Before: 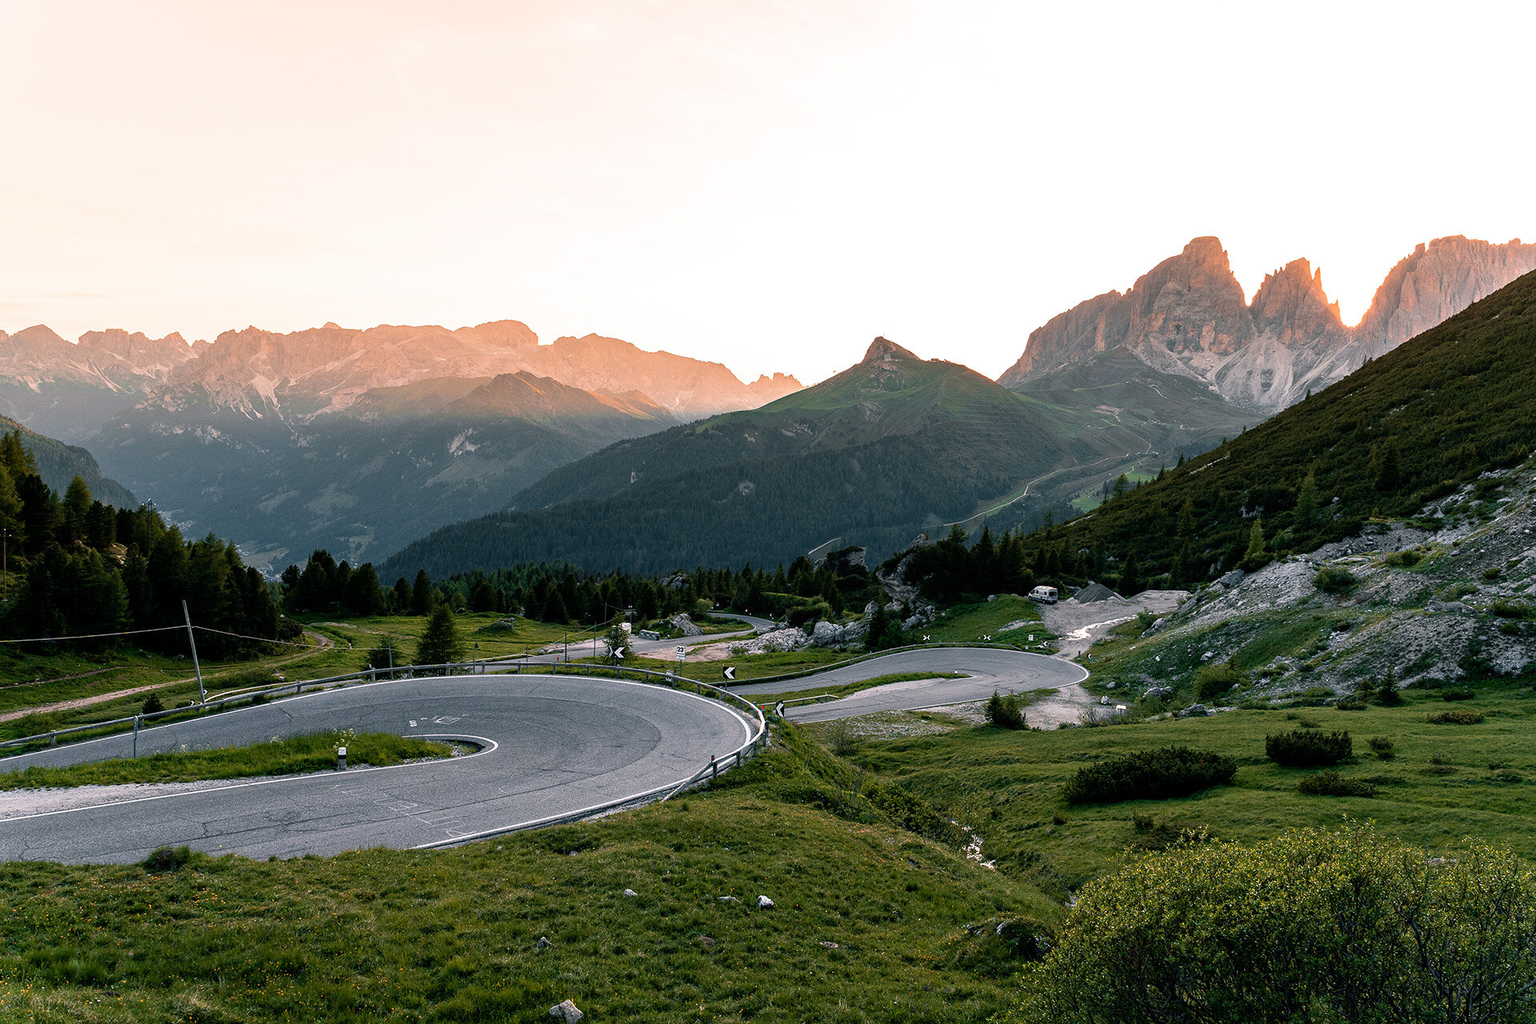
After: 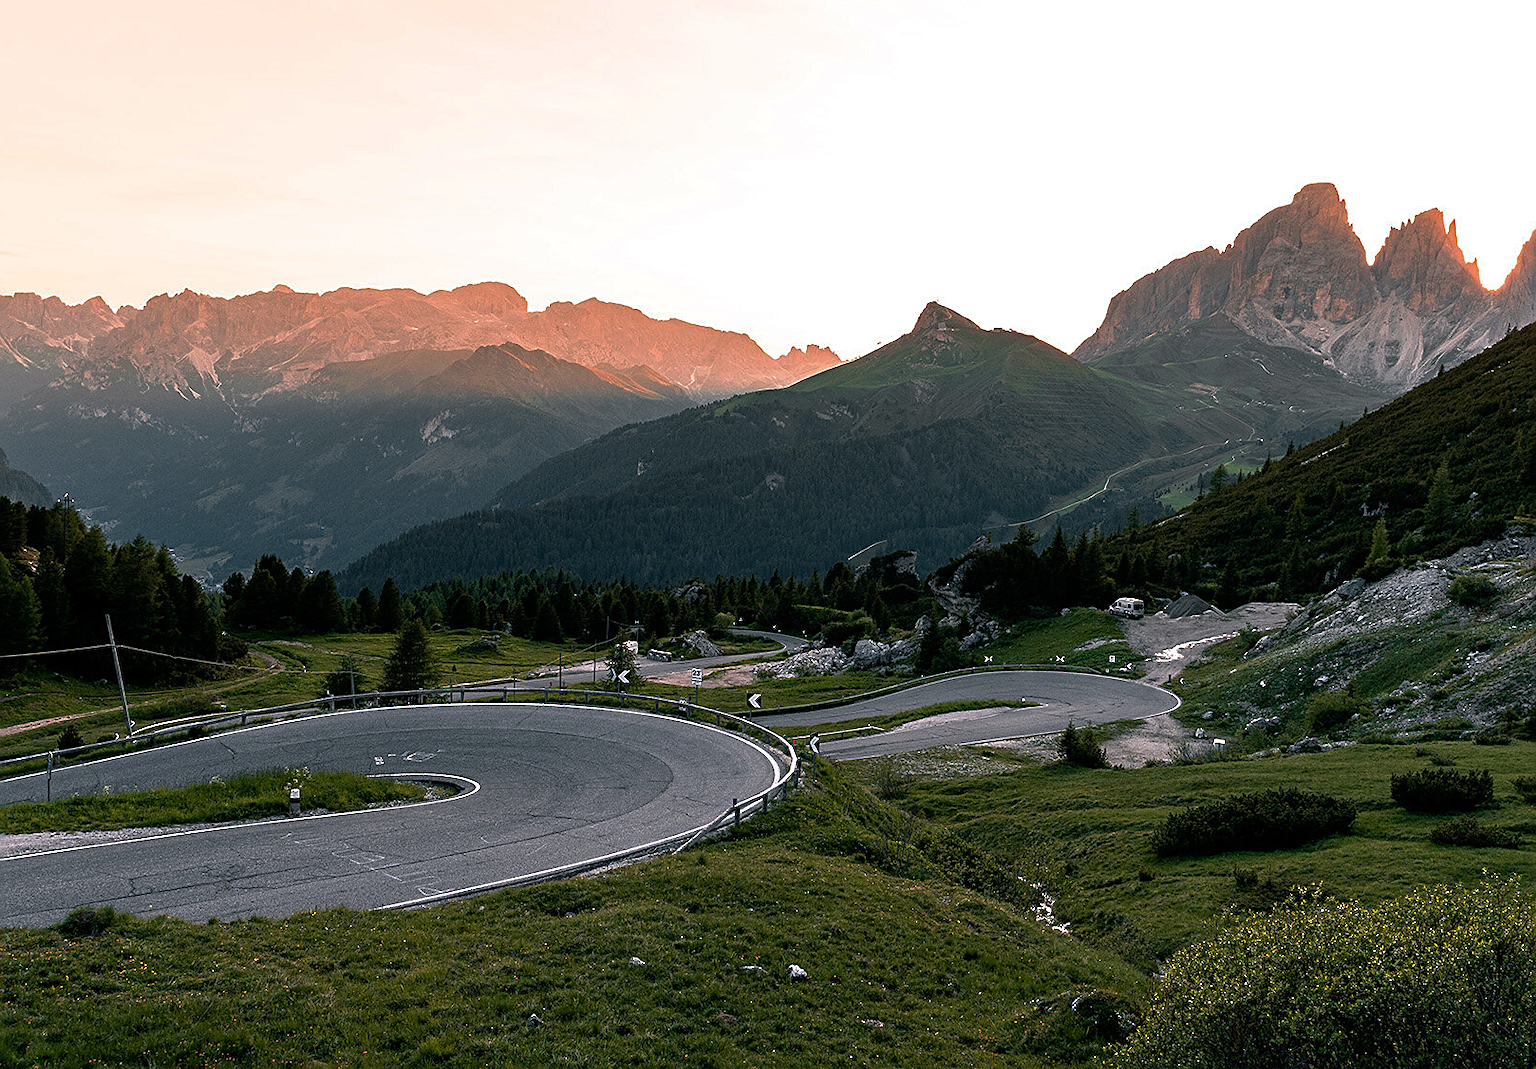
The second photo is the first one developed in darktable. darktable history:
crop: left 6.143%, top 8.125%, right 9.535%, bottom 3.769%
sharpen: on, module defaults
base curve: curves: ch0 [(0, 0) (0.595, 0.418) (1, 1)], preserve colors none
